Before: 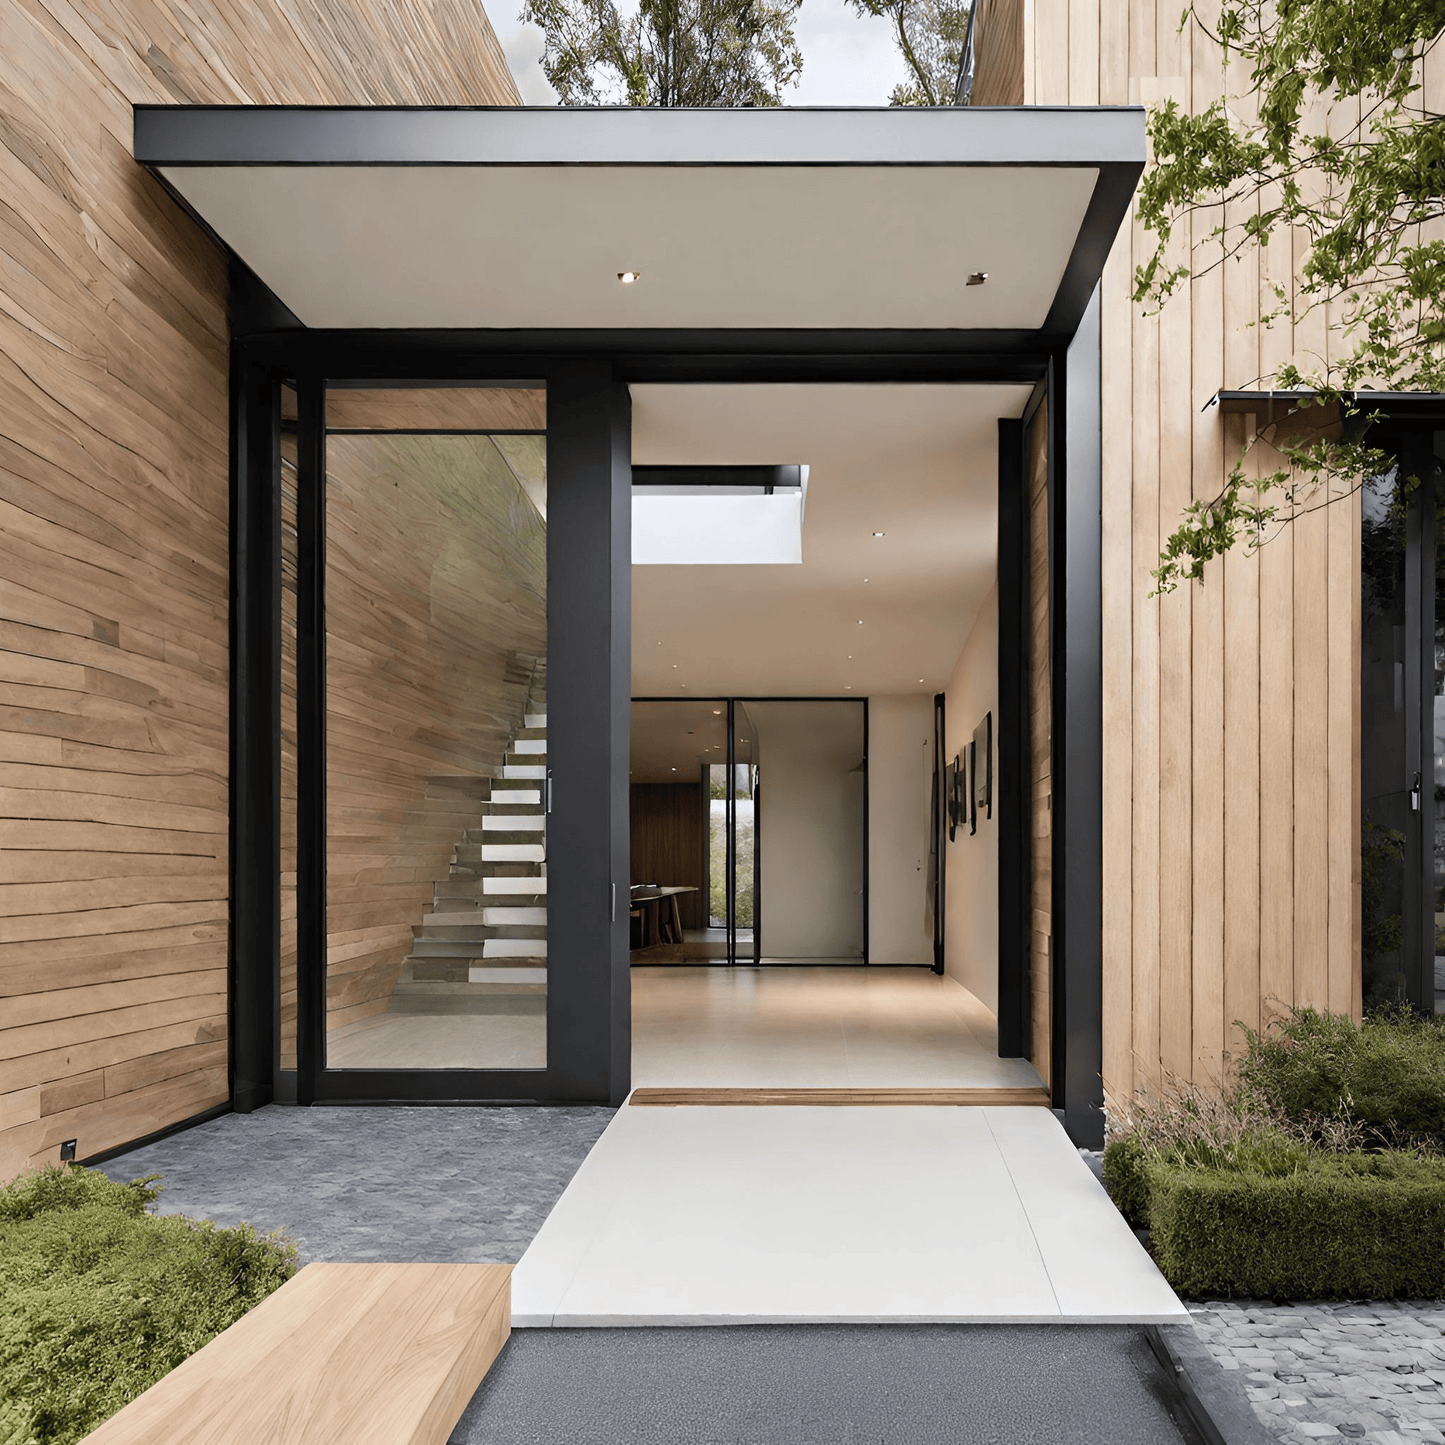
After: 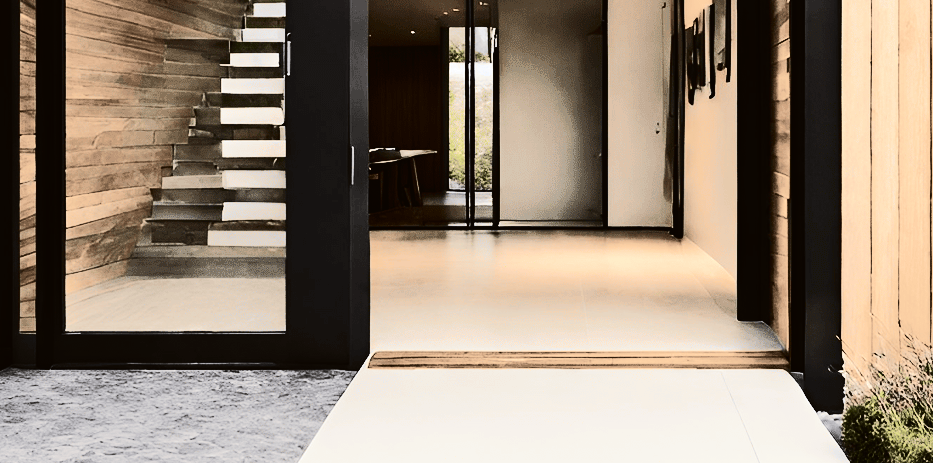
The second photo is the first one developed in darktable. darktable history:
tone curve: curves: ch0 [(0, 0) (0.086, 0.006) (0.148, 0.021) (0.245, 0.105) (0.374, 0.401) (0.444, 0.631) (0.778, 0.915) (1, 1)], color space Lab, independent channels, preserve colors none
color balance rgb: power › chroma 0.681%, power › hue 60°, perceptual saturation grading › global saturation 25.279%, perceptual brilliance grading › highlights 17.45%, perceptual brilliance grading › mid-tones 31.769%, perceptual brilliance grading › shadows -31.288%, global vibrance 9.502%
exposure: black level correction -0.036, exposure -0.497 EV, compensate highlight preservation false
crop: left 18.122%, top 51.049%, right 17.263%, bottom 16.876%
